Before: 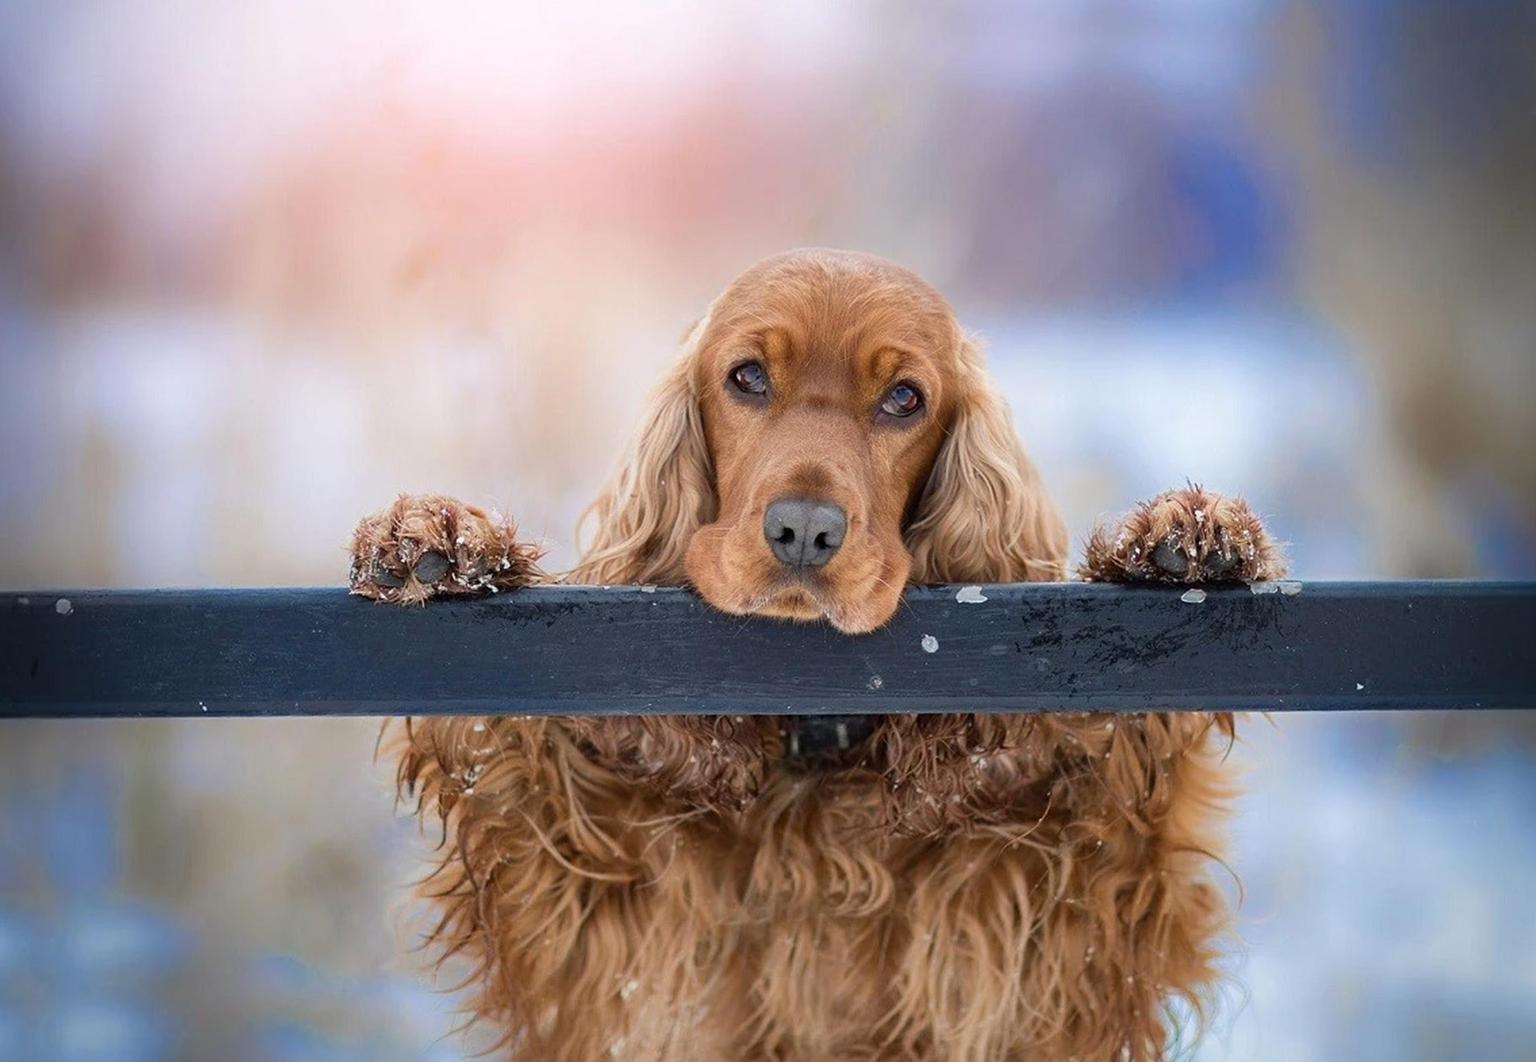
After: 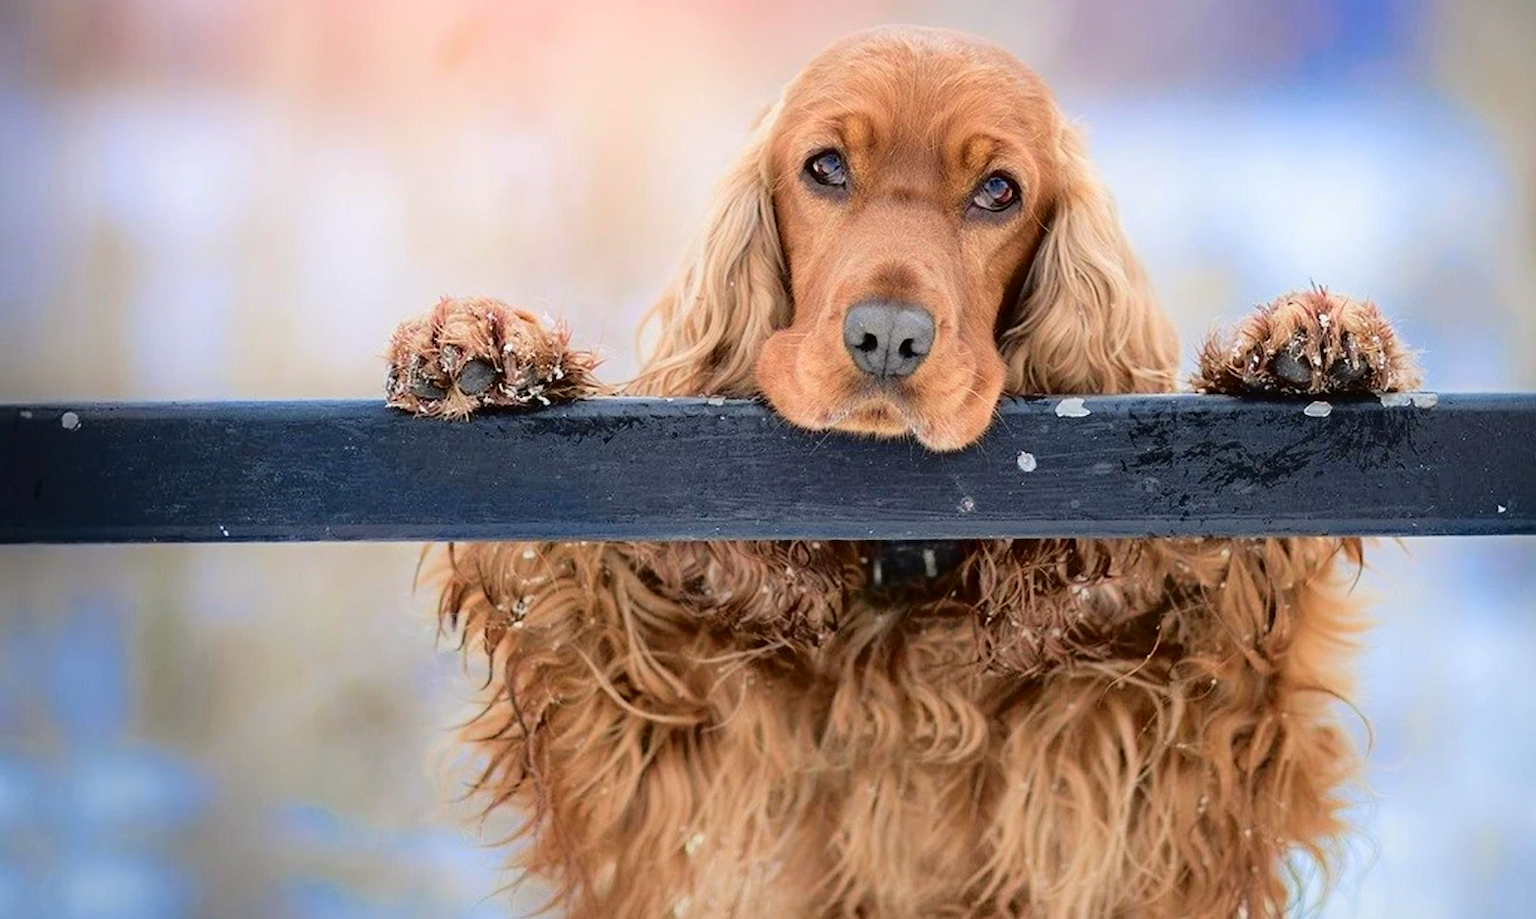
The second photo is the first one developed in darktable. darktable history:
crop: top 21.261%, right 9.375%, bottom 0.248%
tone curve: curves: ch0 [(0, 0.01) (0.058, 0.039) (0.159, 0.117) (0.282, 0.327) (0.45, 0.534) (0.676, 0.751) (0.89, 0.919) (1, 1)]; ch1 [(0, 0) (0.094, 0.081) (0.285, 0.299) (0.385, 0.403) (0.447, 0.455) (0.495, 0.496) (0.544, 0.552) (0.589, 0.612) (0.722, 0.728) (1, 1)]; ch2 [(0, 0) (0.257, 0.217) (0.43, 0.421) (0.498, 0.507) (0.531, 0.544) (0.56, 0.579) (0.625, 0.642) (1, 1)], color space Lab, independent channels, preserve colors none
